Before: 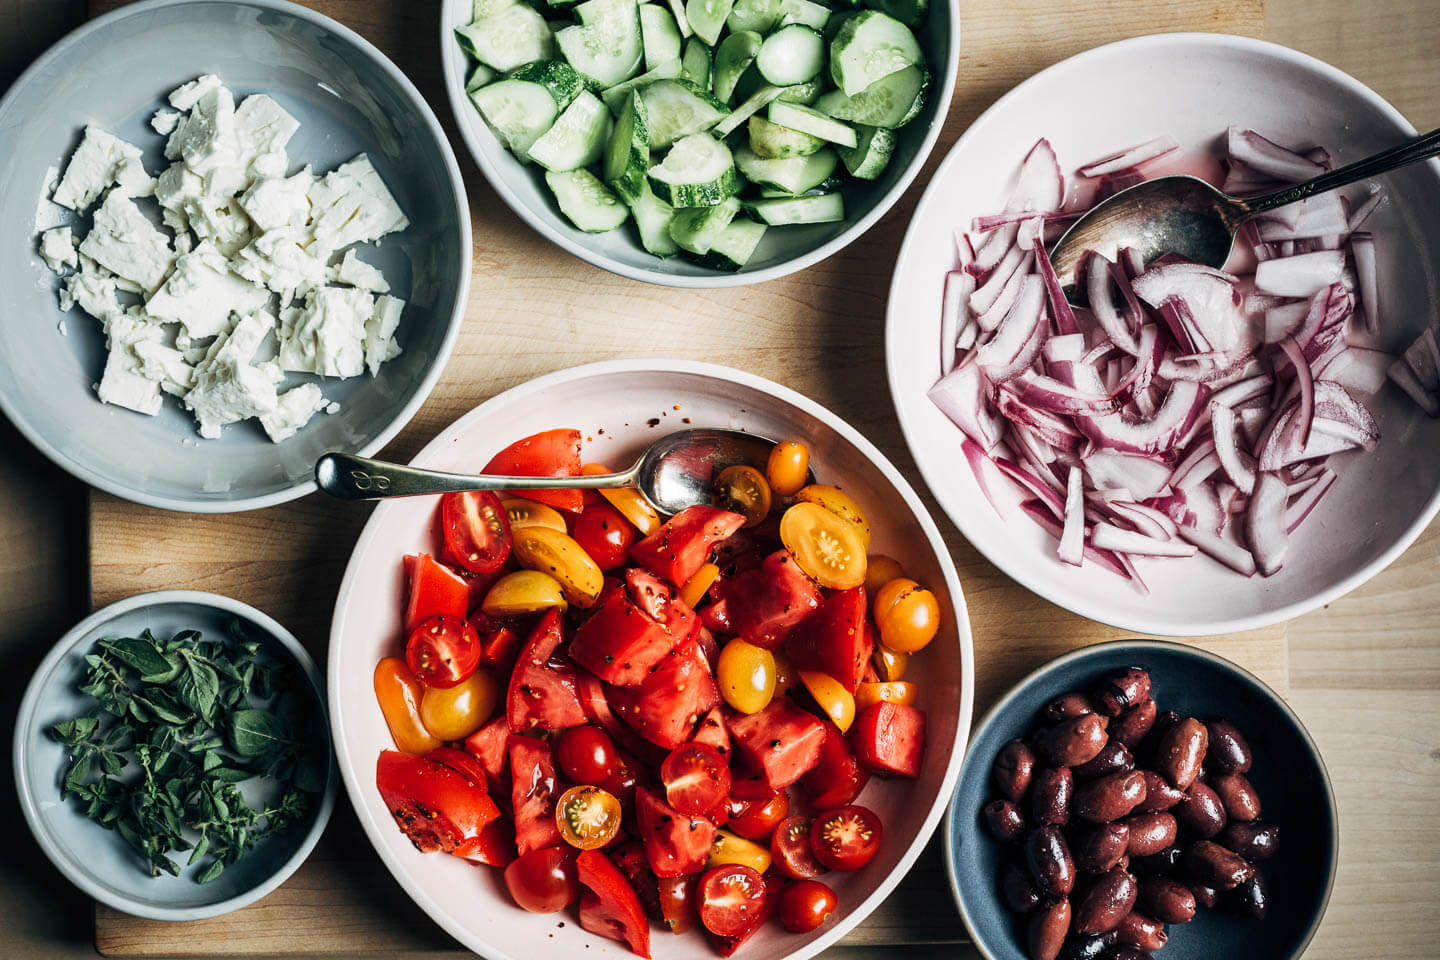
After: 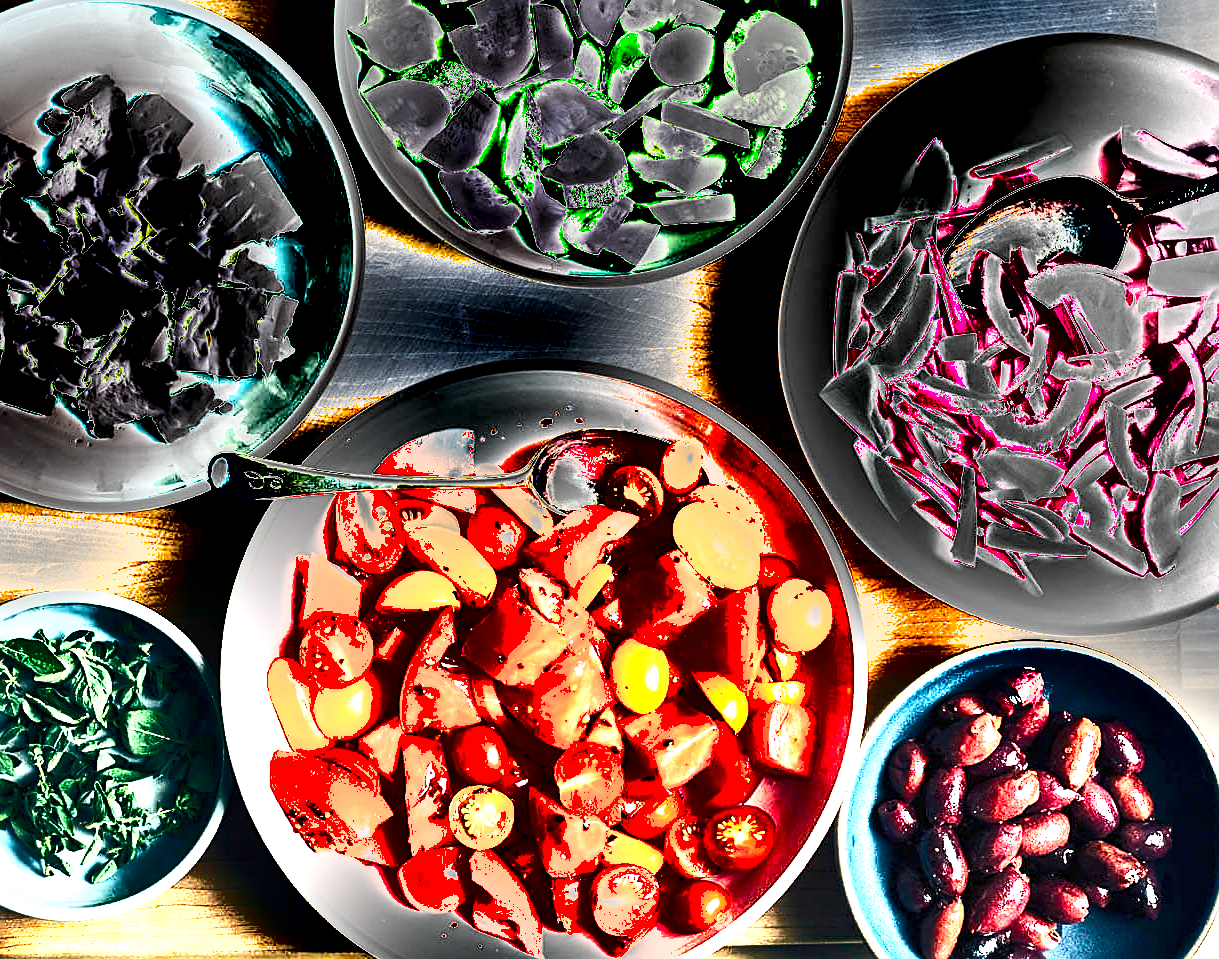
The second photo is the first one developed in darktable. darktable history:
exposure: black level correction 0, exposure 1.386 EV, compensate exposure bias true, compensate highlight preservation false
contrast brightness saturation: contrast 0.154, brightness -0.01, saturation 0.098
tone equalizer: -8 EV 0 EV, -7 EV -0.001 EV, -6 EV 0.002 EV, -5 EV -0.036 EV, -4 EV -0.112 EV, -3 EV -0.191 EV, -2 EV 0.211 EV, -1 EV 0.702 EV, +0 EV 0.485 EV
crop: left 7.497%, right 7.826%
sharpen: on, module defaults
color balance rgb: power › hue 308.03°, perceptual saturation grading › global saturation 20%, perceptual saturation grading › highlights -24.813%, perceptual saturation grading › shadows 49.66%, perceptual brilliance grading › global brilliance 30.739%, global vibrance 20%
shadows and highlights: shadows 33.32, highlights -47.27, compress 49.99%, highlights color adjustment 56.56%, soften with gaussian
